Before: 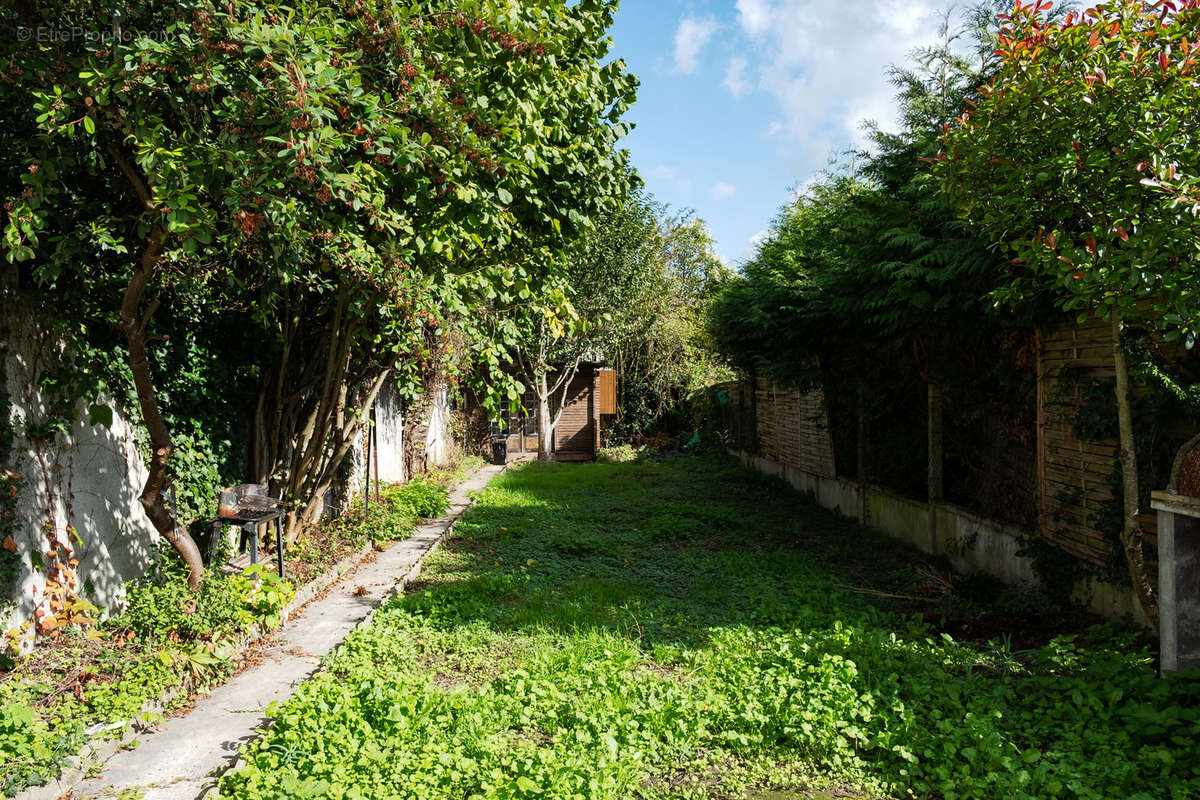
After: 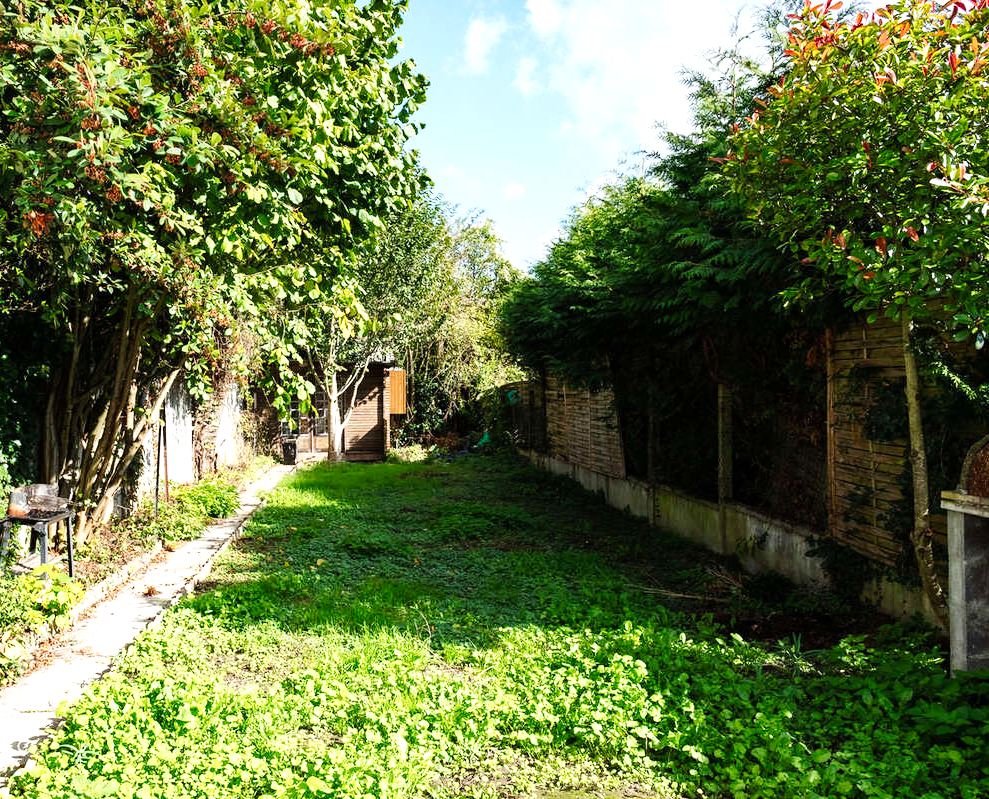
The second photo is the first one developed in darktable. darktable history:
exposure: exposure 0.767 EV, compensate exposure bias true, compensate highlight preservation false
crop: left 17.514%, bottom 0.023%
tone curve: curves: ch0 [(0, 0) (0.071, 0.047) (0.266, 0.26) (0.483, 0.554) (0.753, 0.811) (1, 0.983)]; ch1 [(0, 0) (0.346, 0.307) (0.408, 0.387) (0.463, 0.465) (0.482, 0.493) (0.502, 0.5) (0.517, 0.502) (0.55, 0.548) (0.597, 0.61) (0.651, 0.698) (1, 1)]; ch2 [(0, 0) (0.346, 0.34) (0.434, 0.46) (0.485, 0.494) (0.5, 0.494) (0.517, 0.506) (0.526, 0.545) (0.583, 0.61) (0.625, 0.659) (1, 1)], preserve colors none
